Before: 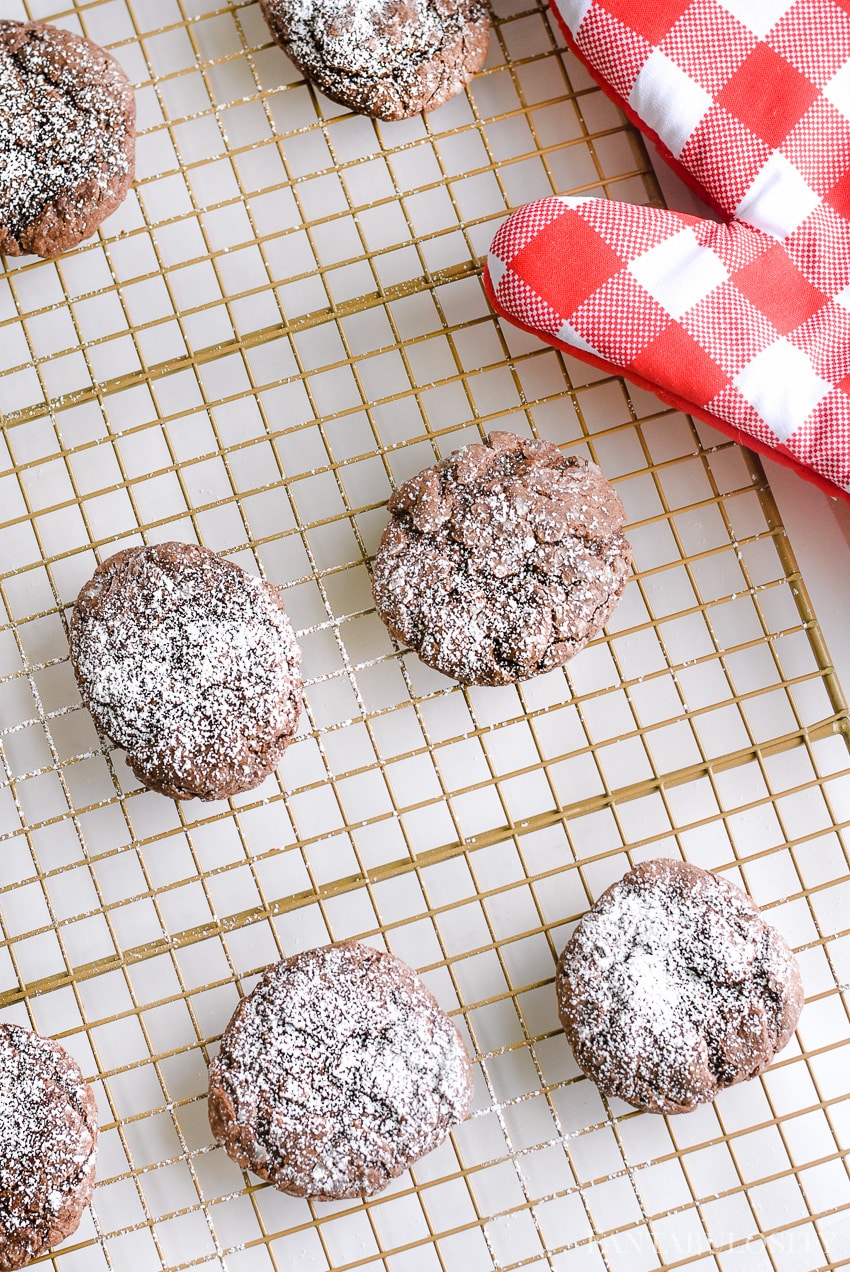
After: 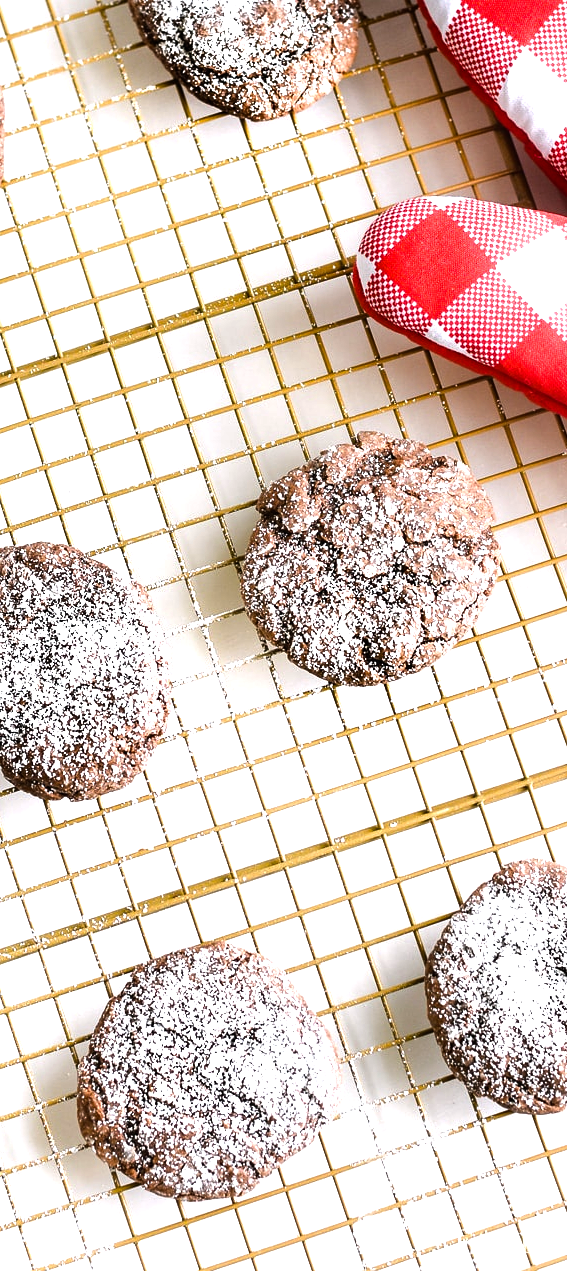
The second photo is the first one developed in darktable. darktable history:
crop and rotate: left 15.538%, right 17.699%
color balance rgb: shadows lift › chroma 0.684%, shadows lift › hue 111.98°, global offset › hue 171.64°, perceptual saturation grading › global saturation 18.551%, perceptual brilliance grading › global brilliance 20.592%, perceptual brilliance grading › shadows -39.323%, contrast 15.044%
